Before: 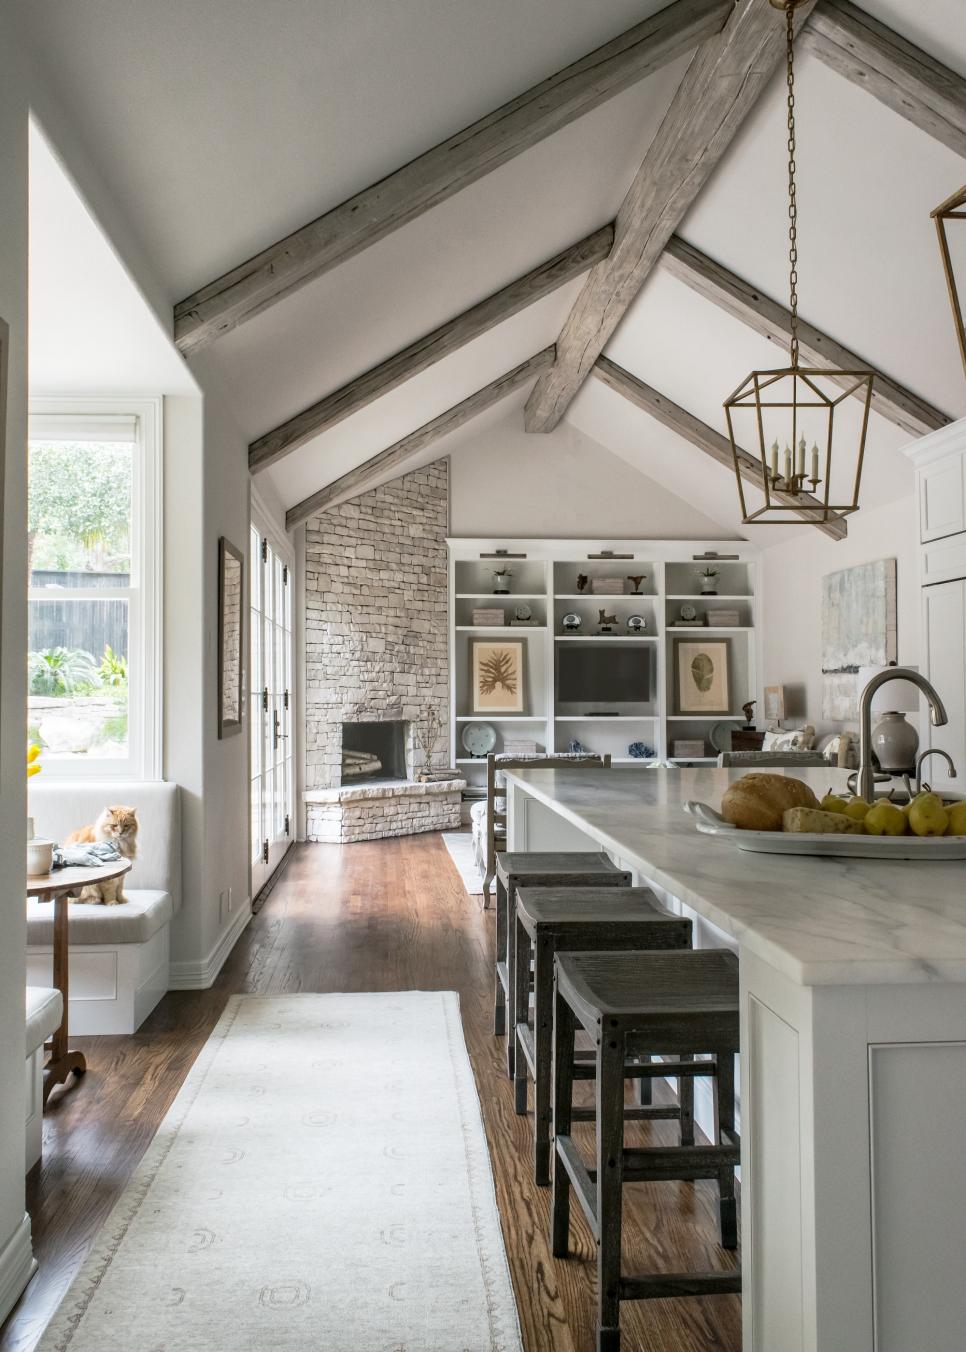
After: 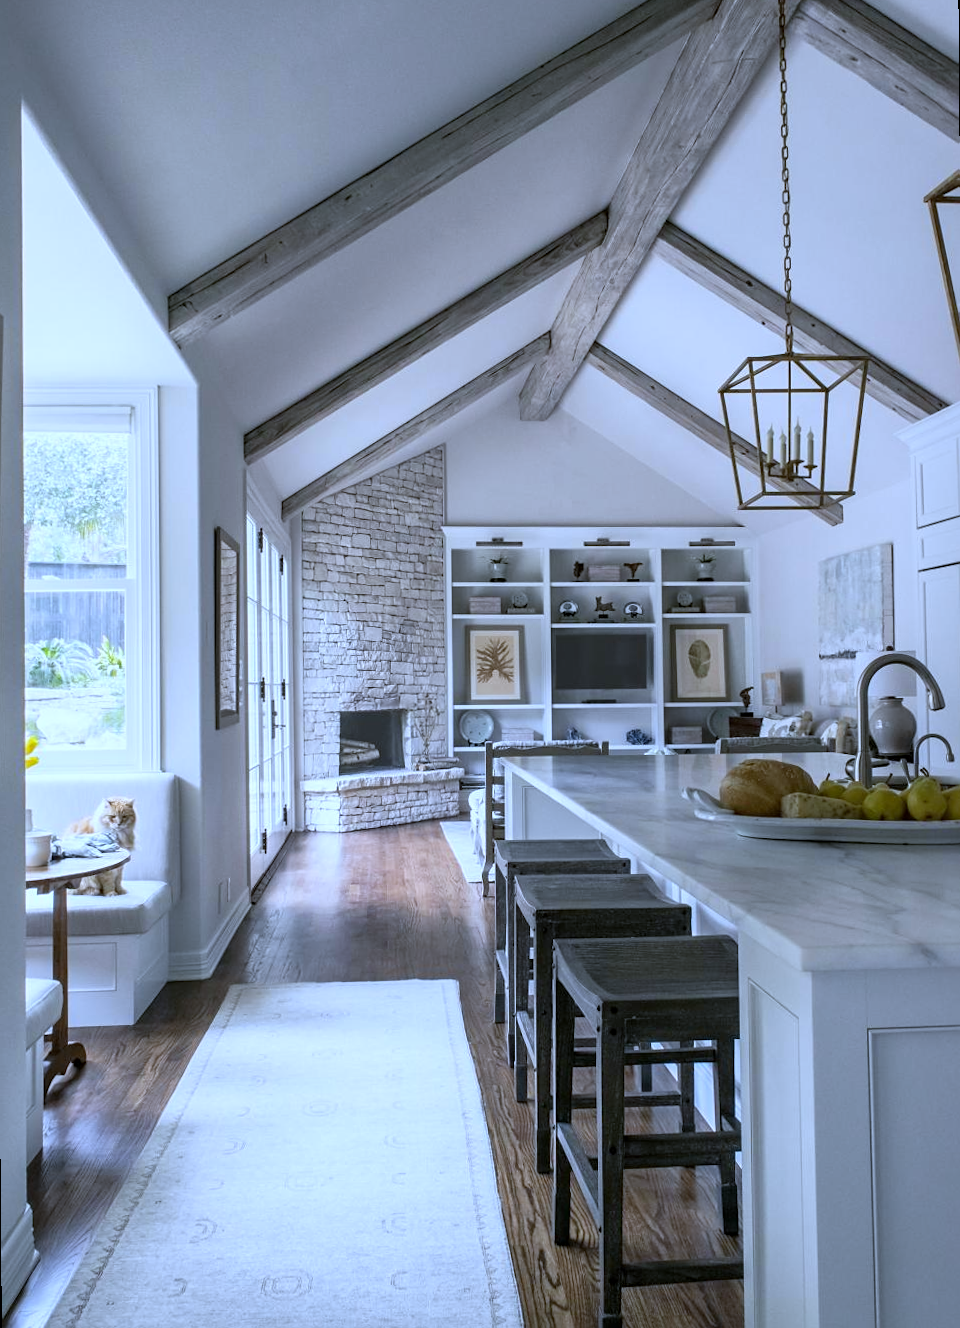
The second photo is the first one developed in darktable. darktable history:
sharpen: amount 0.2
rotate and perspective: rotation -0.45°, automatic cropping original format, crop left 0.008, crop right 0.992, crop top 0.012, crop bottom 0.988
white balance: red 0.871, blue 1.249
